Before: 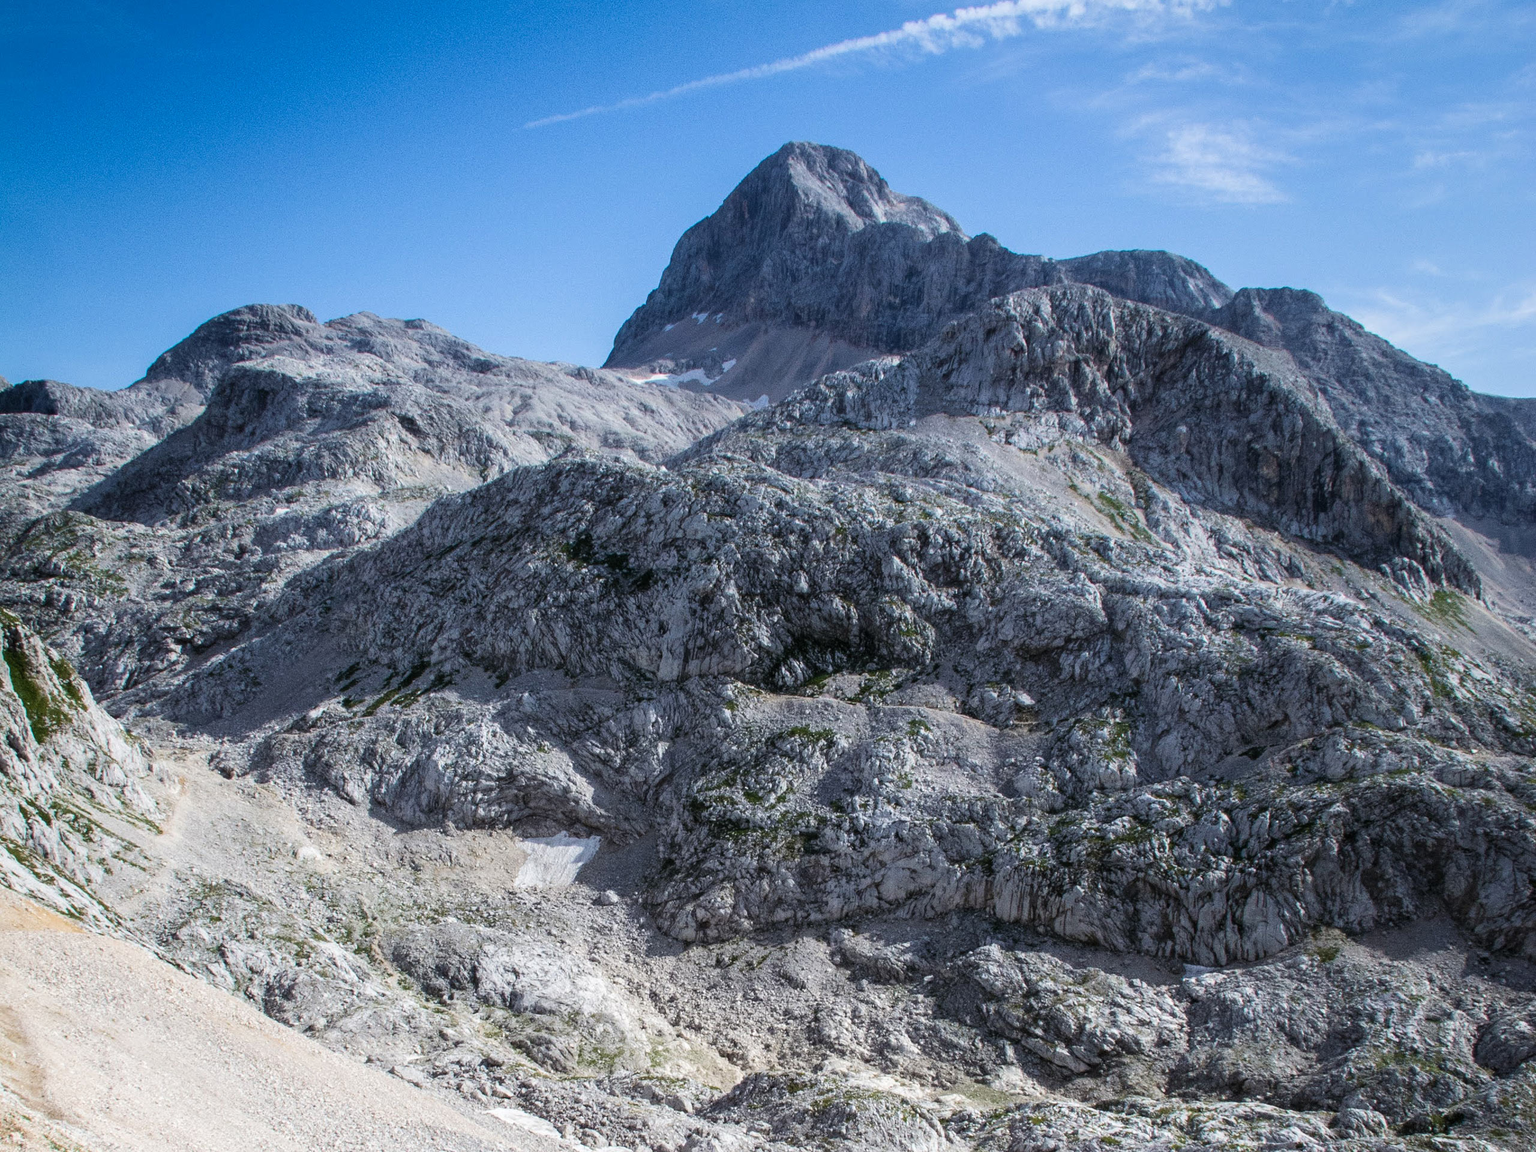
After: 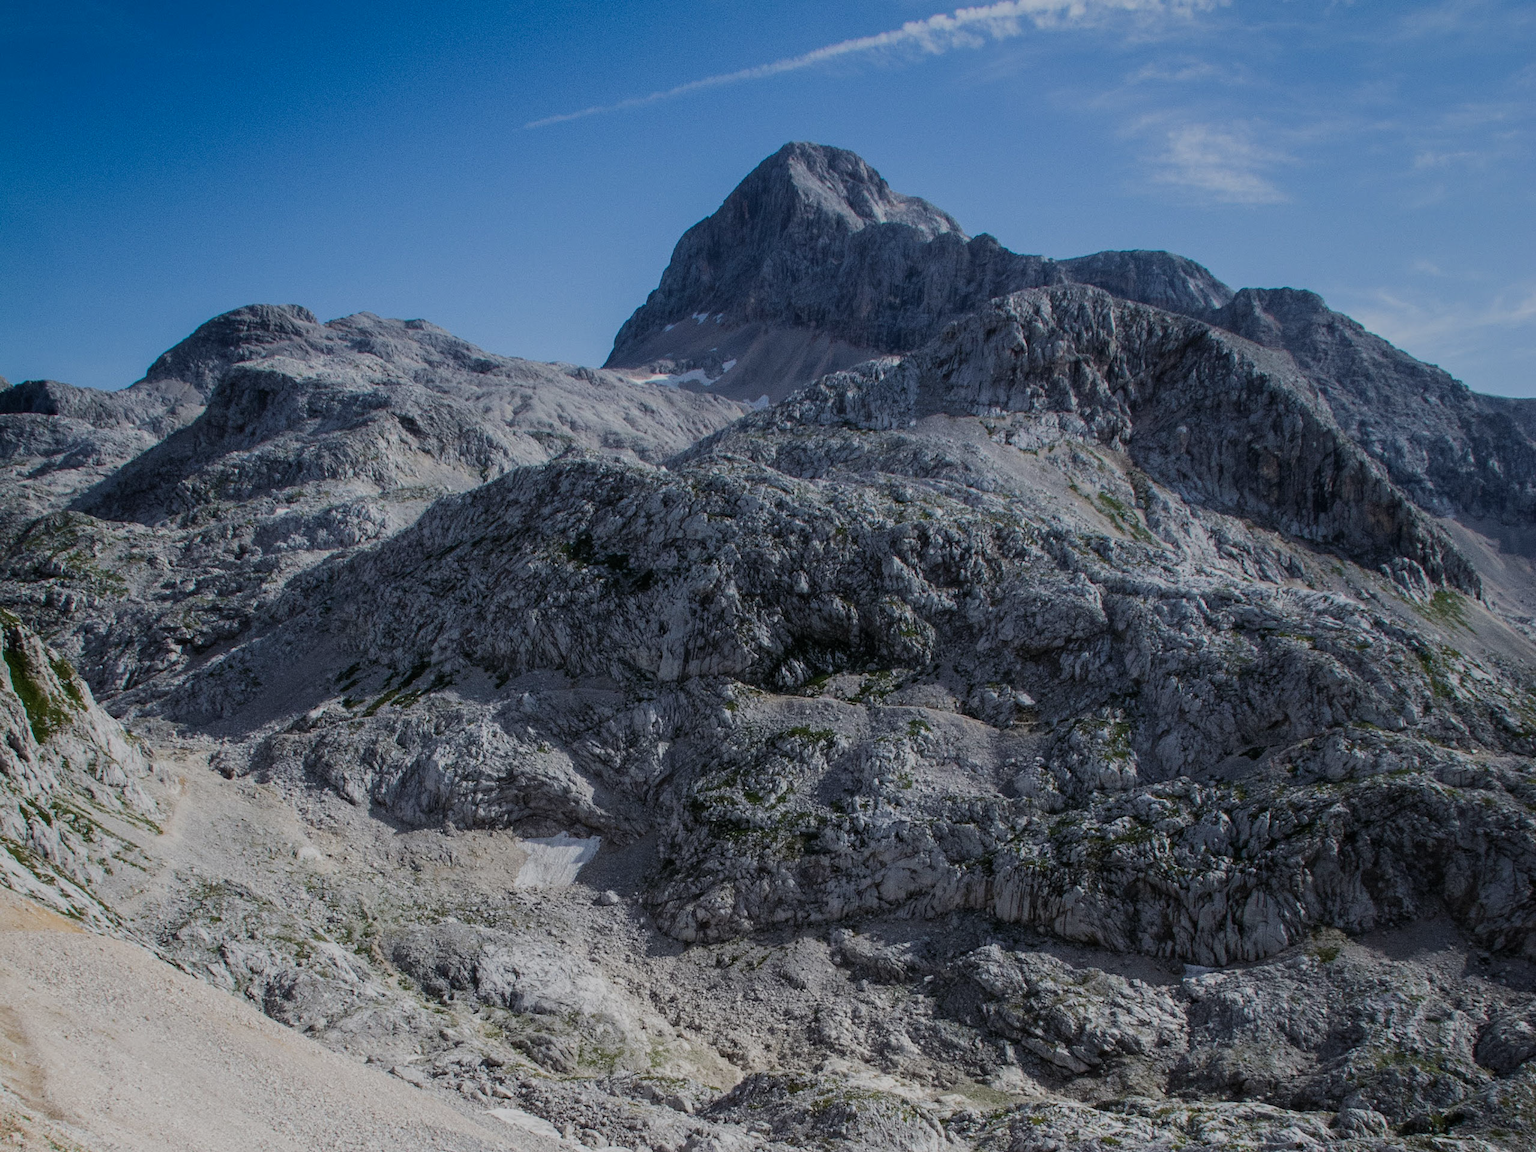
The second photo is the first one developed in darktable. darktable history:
exposure: black level correction 0, exposure -0.828 EV, compensate exposure bias true, compensate highlight preservation false
